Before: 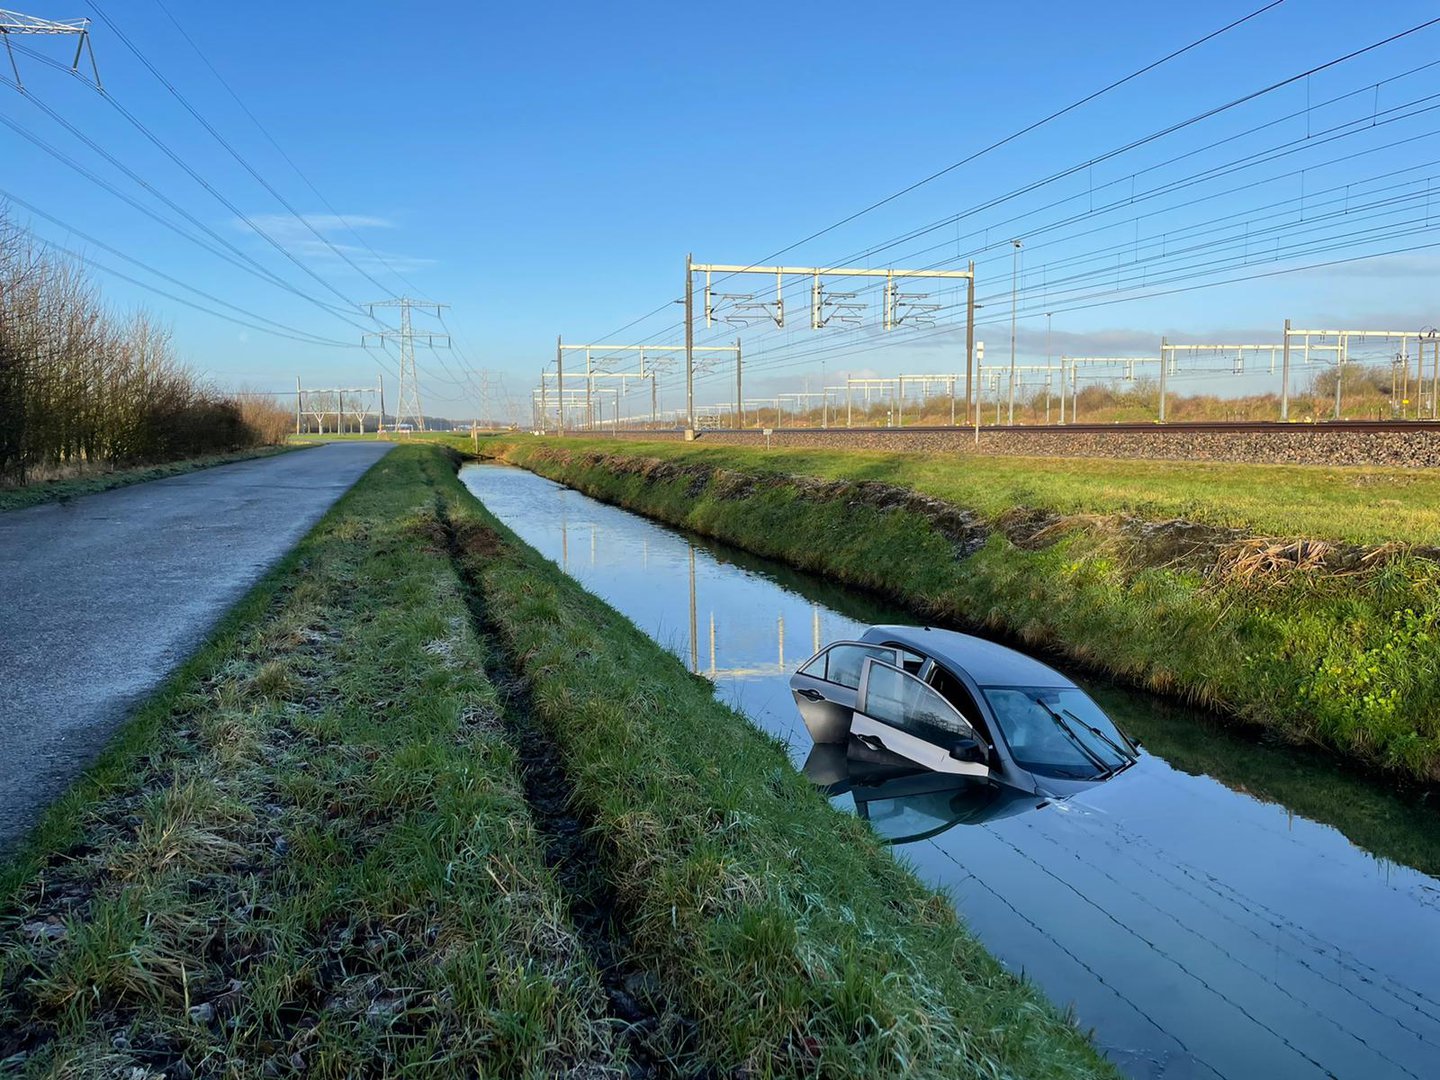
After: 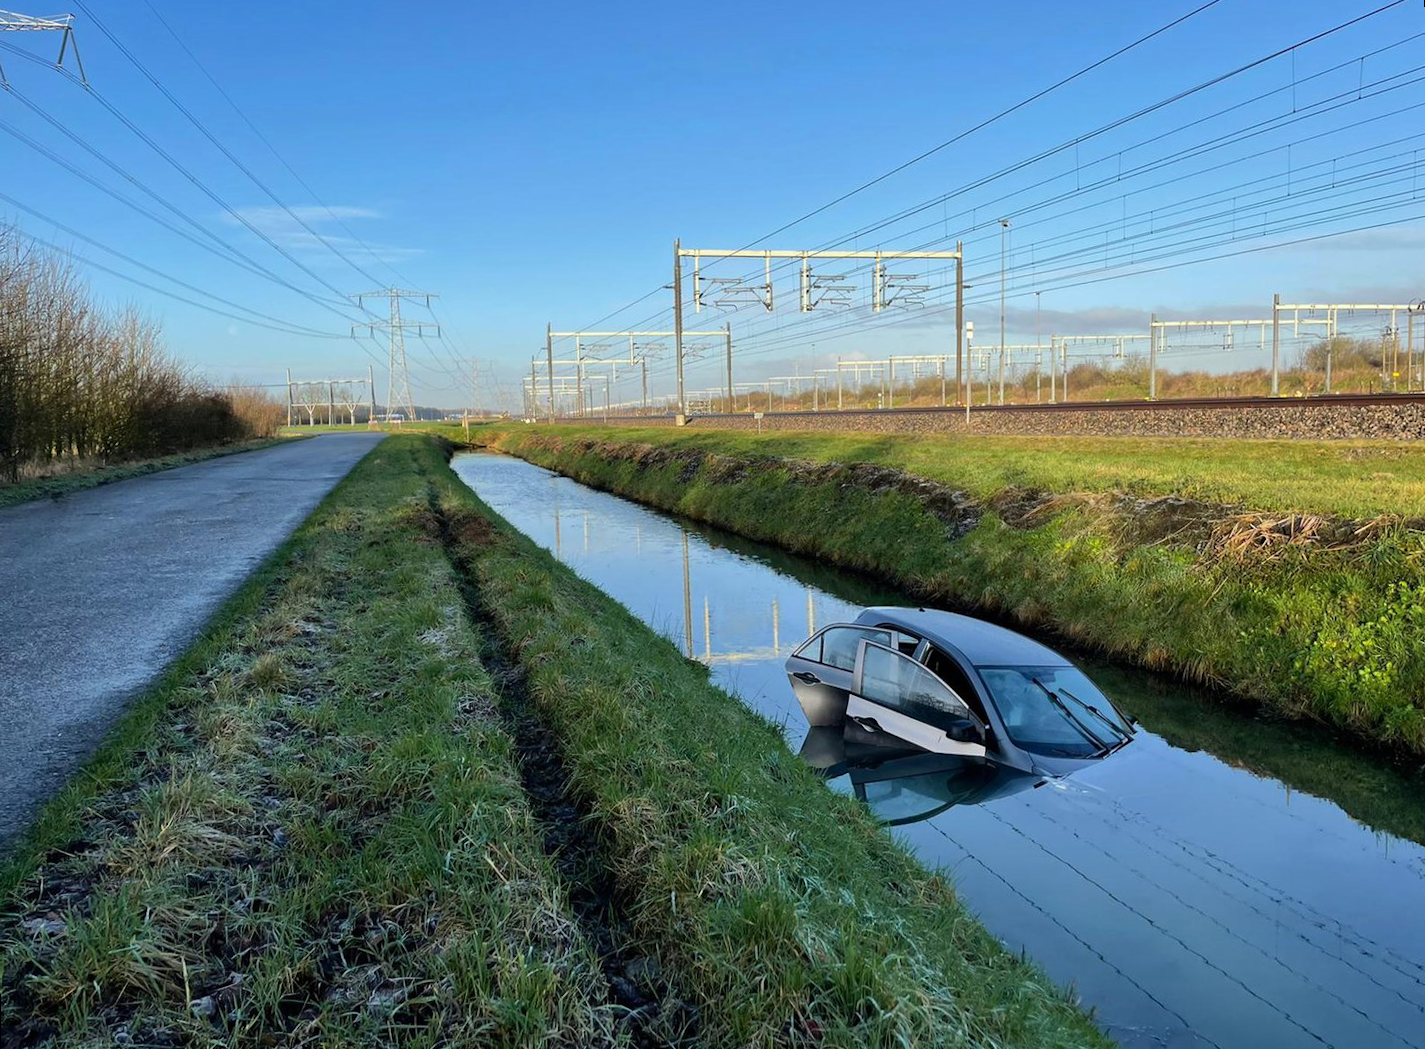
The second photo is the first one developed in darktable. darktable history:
rotate and perspective: rotation -1°, crop left 0.011, crop right 0.989, crop top 0.025, crop bottom 0.975
shadows and highlights: radius 125.46, shadows 30.51, highlights -30.51, low approximation 0.01, soften with gaussian
